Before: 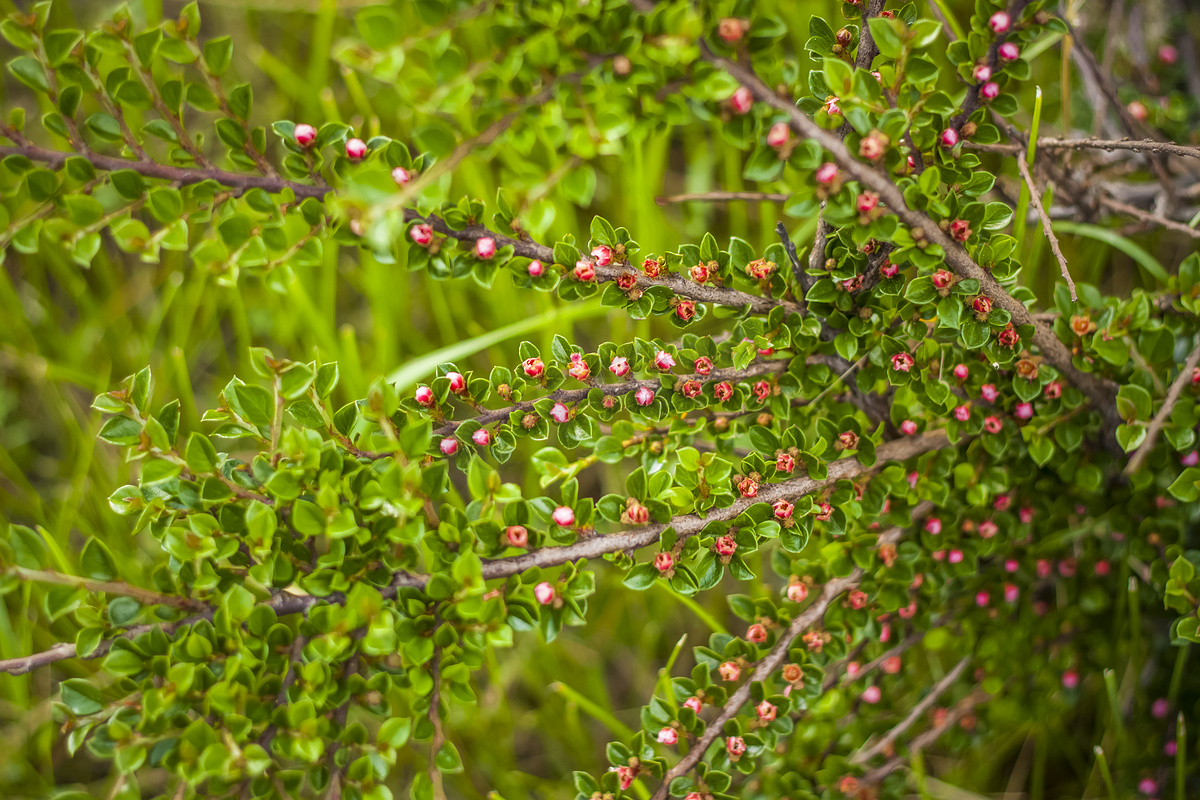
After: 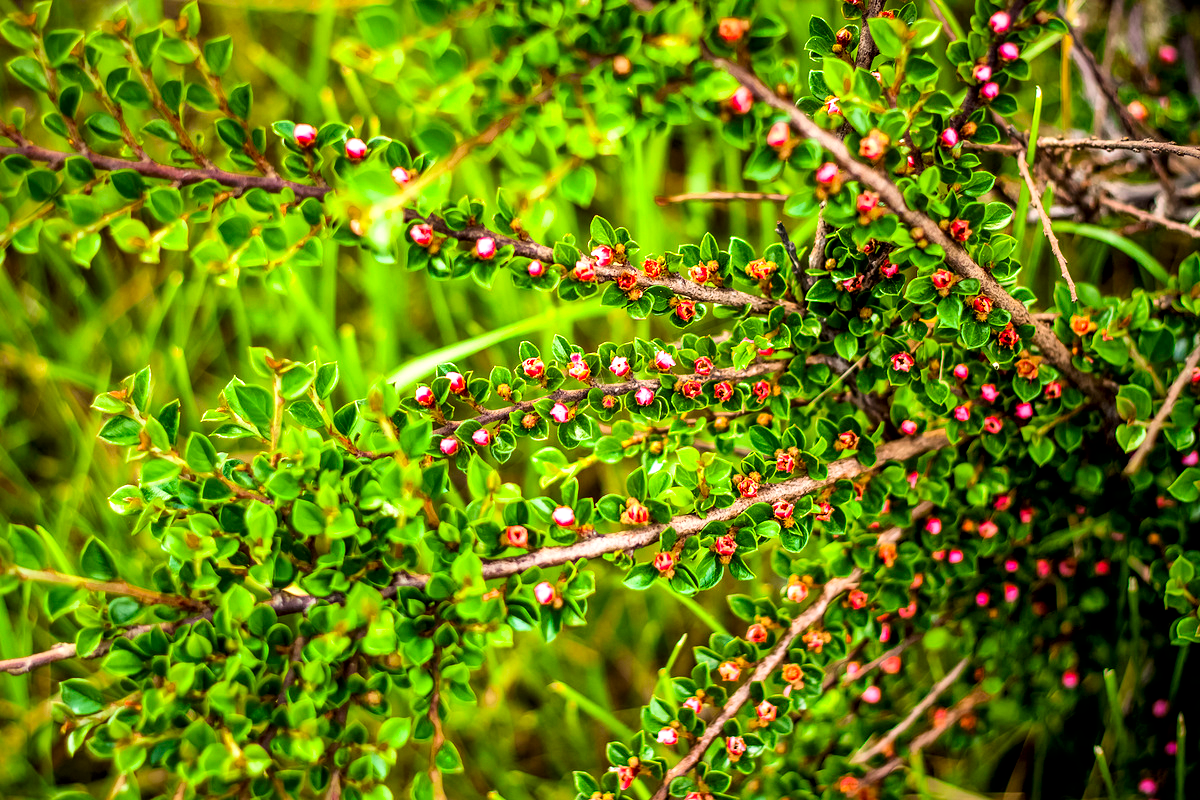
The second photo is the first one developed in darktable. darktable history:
tone curve: curves: ch0 [(0, 0) (0.004, 0.001) (0.133, 0.112) (0.325, 0.362) (0.832, 0.893) (1, 1)], color space Lab, linked channels, preserve colors none
local contrast: mode bilateral grid, contrast 20, coarseness 50, detail 148%, midtone range 0.2
color balance: lift [0.991, 1, 1, 1], gamma [0.996, 1, 1, 1], input saturation 98.52%, contrast 20.34%, output saturation 103.72%
